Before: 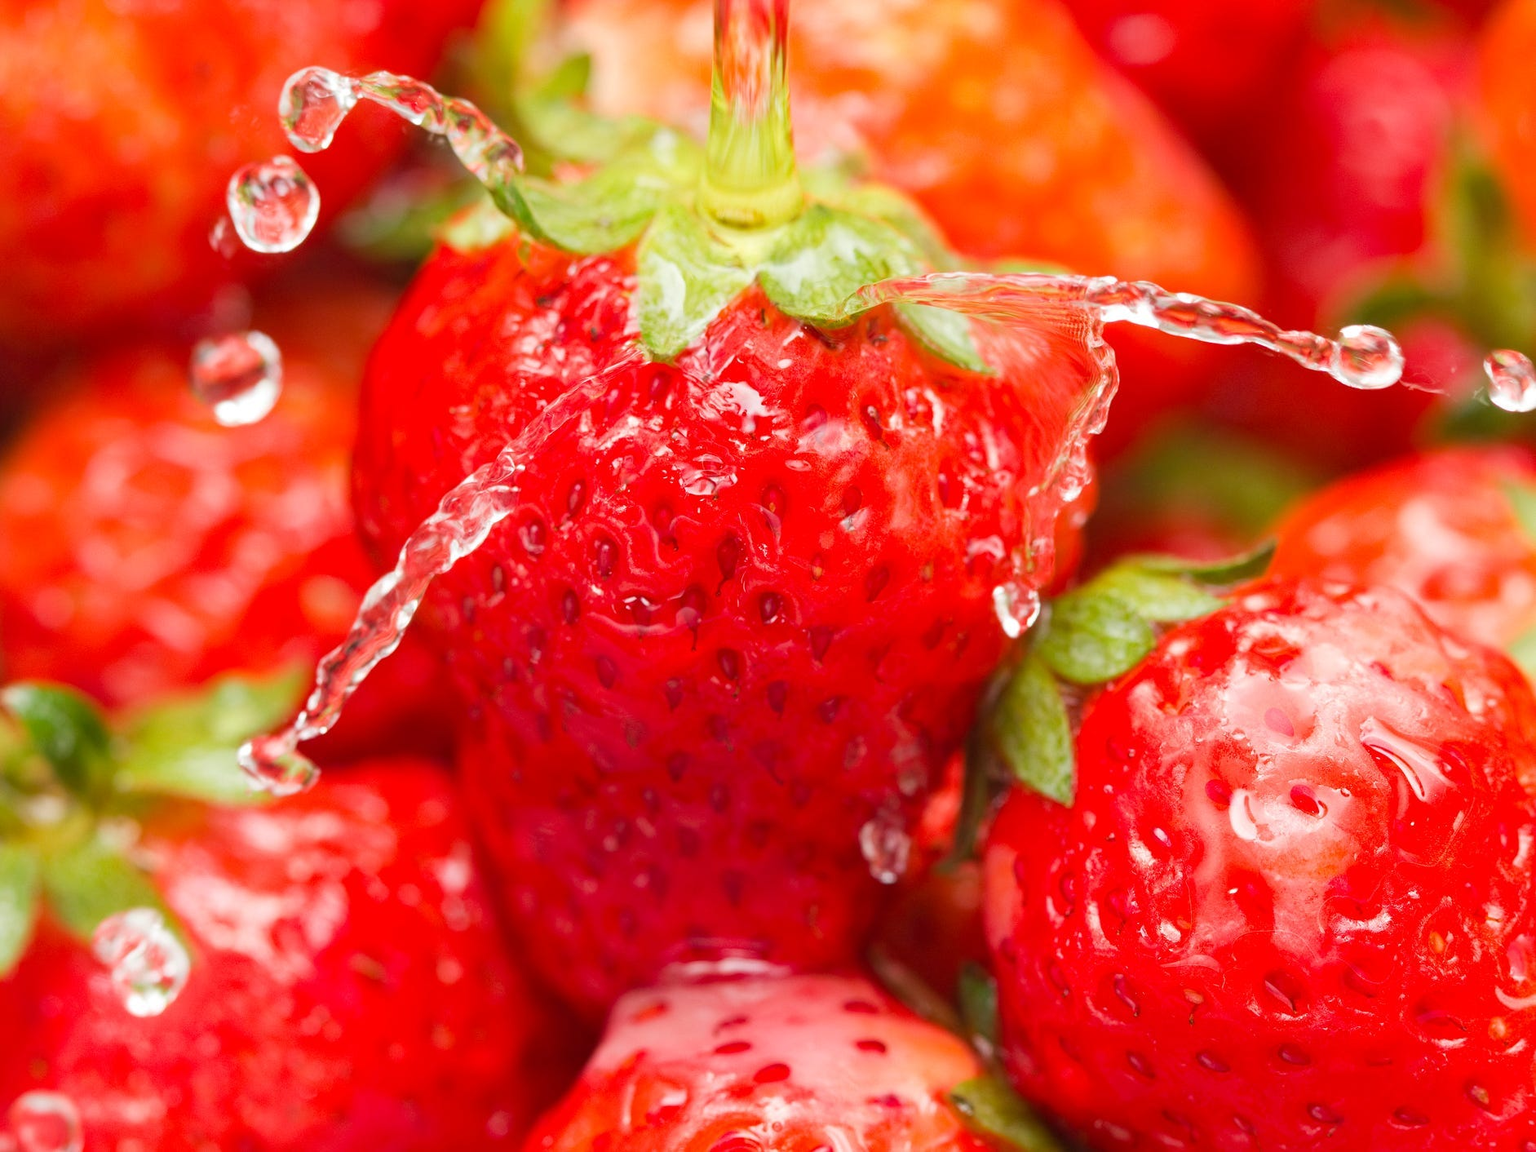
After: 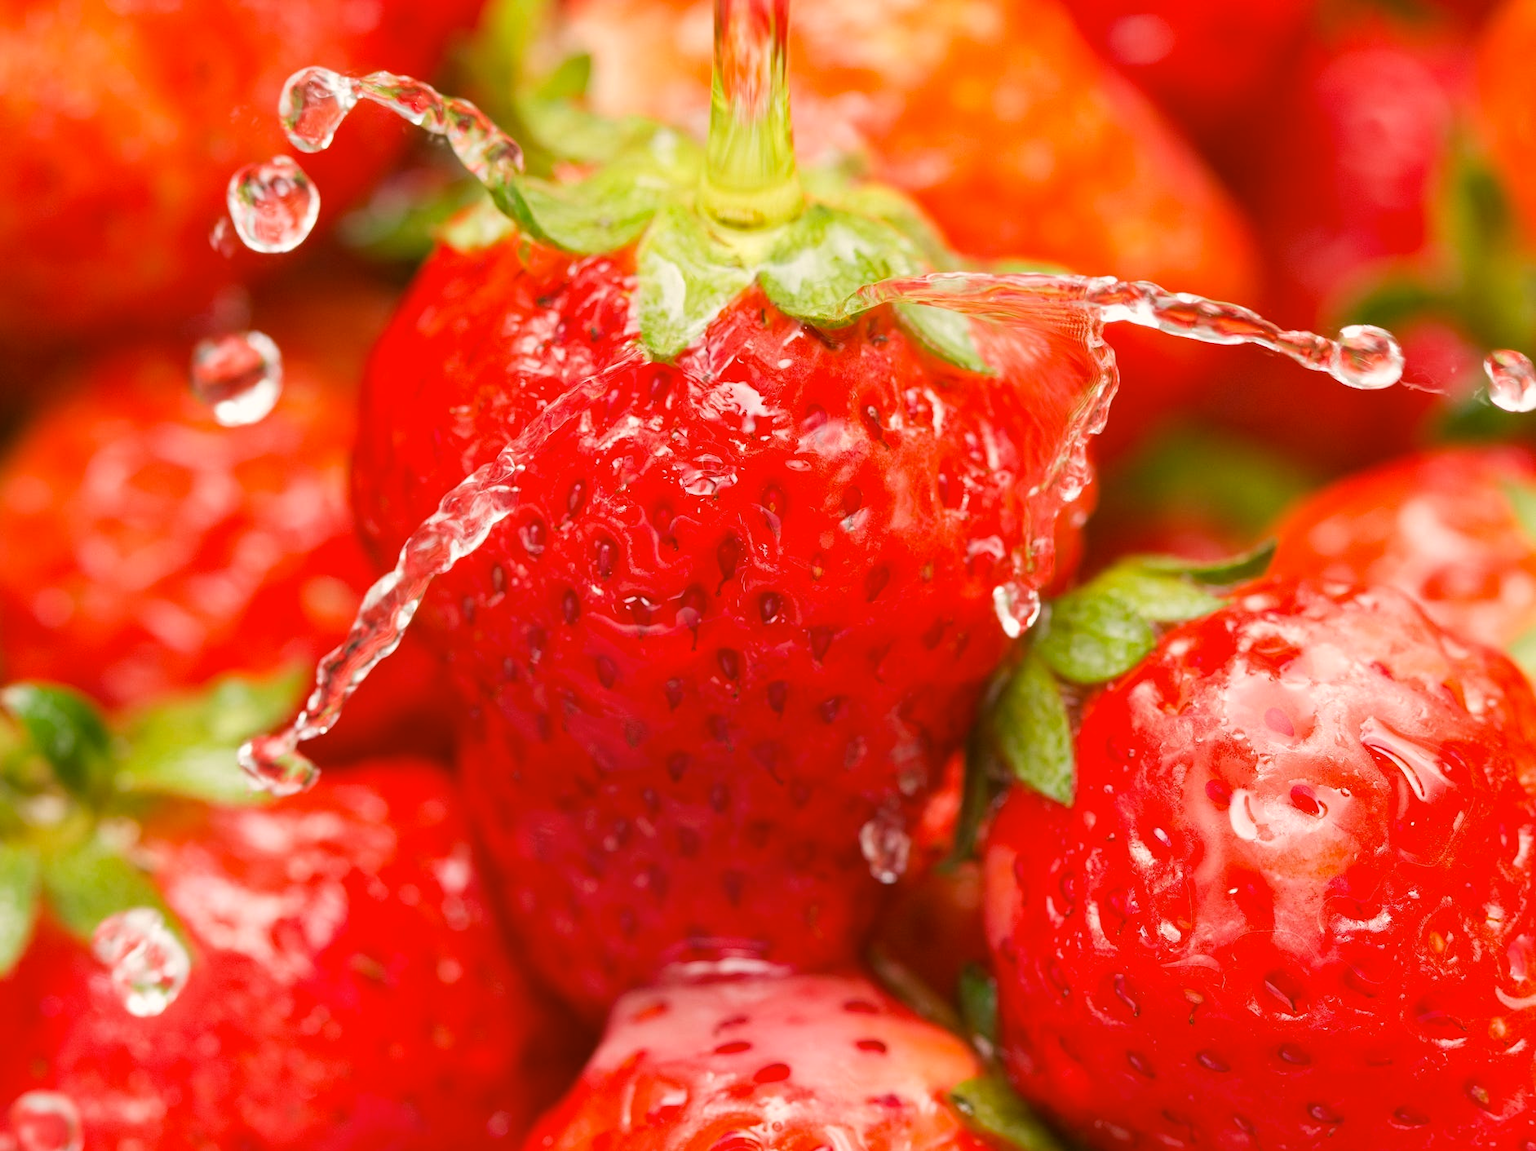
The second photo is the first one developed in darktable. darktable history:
color correction: highlights a* 4.27, highlights b* 4.95, shadows a* -7.61, shadows b* 4.91
